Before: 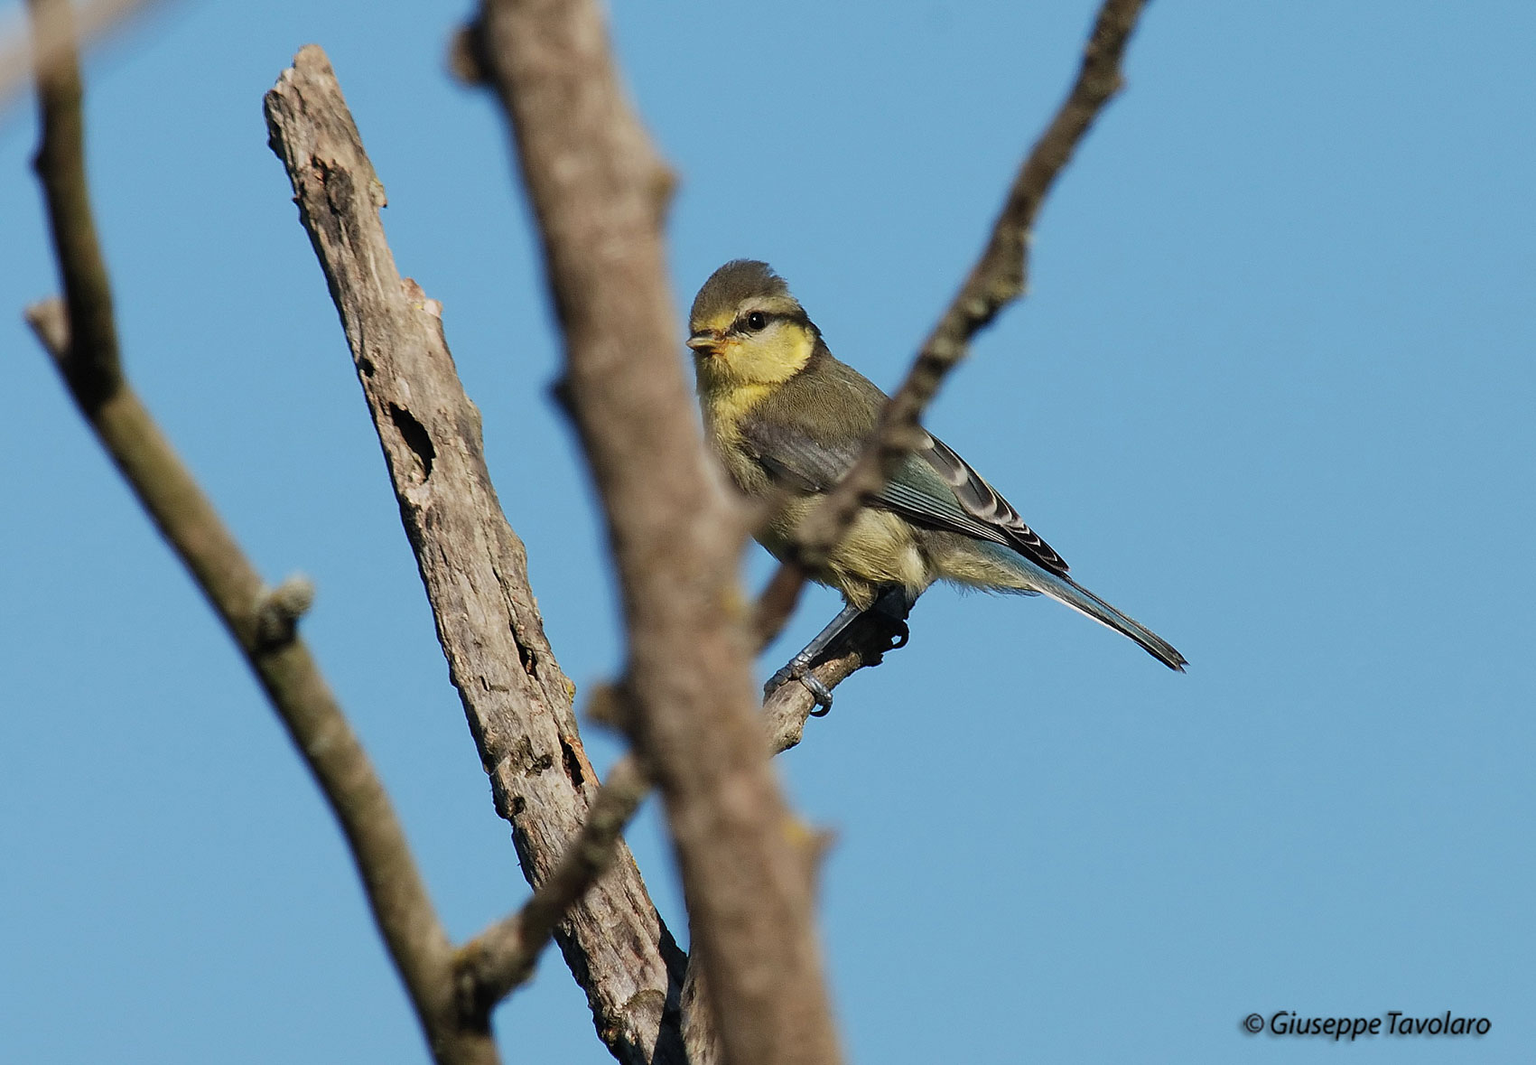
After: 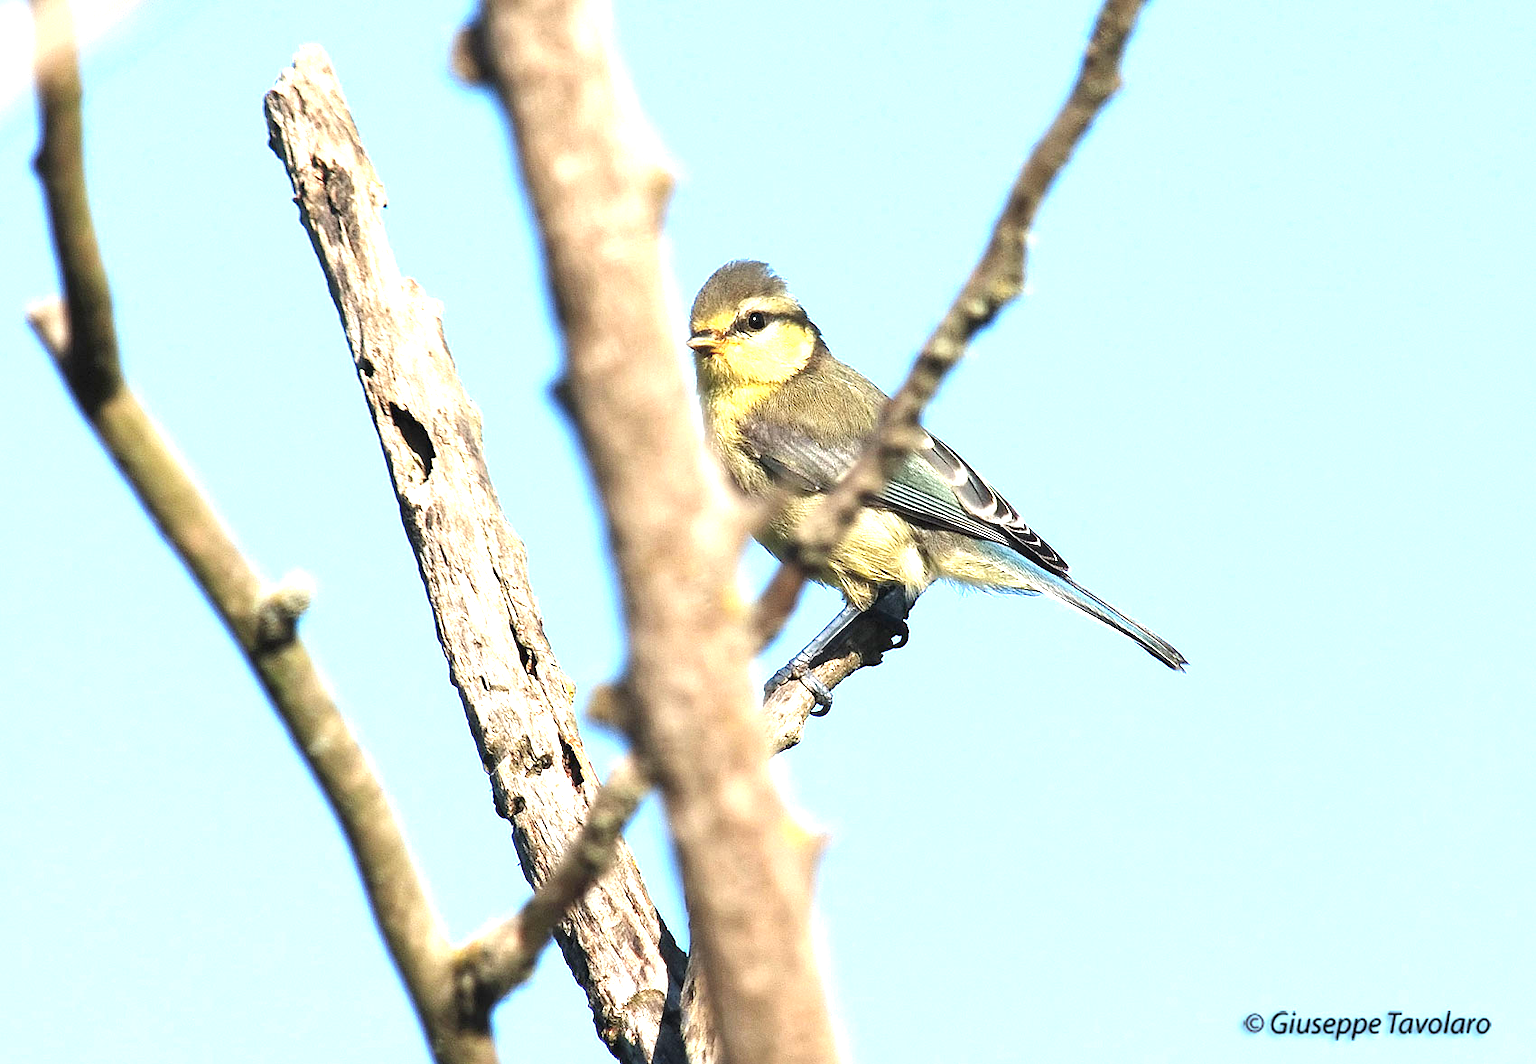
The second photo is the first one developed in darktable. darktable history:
exposure: exposure 2.021 EV, compensate highlight preservation false
